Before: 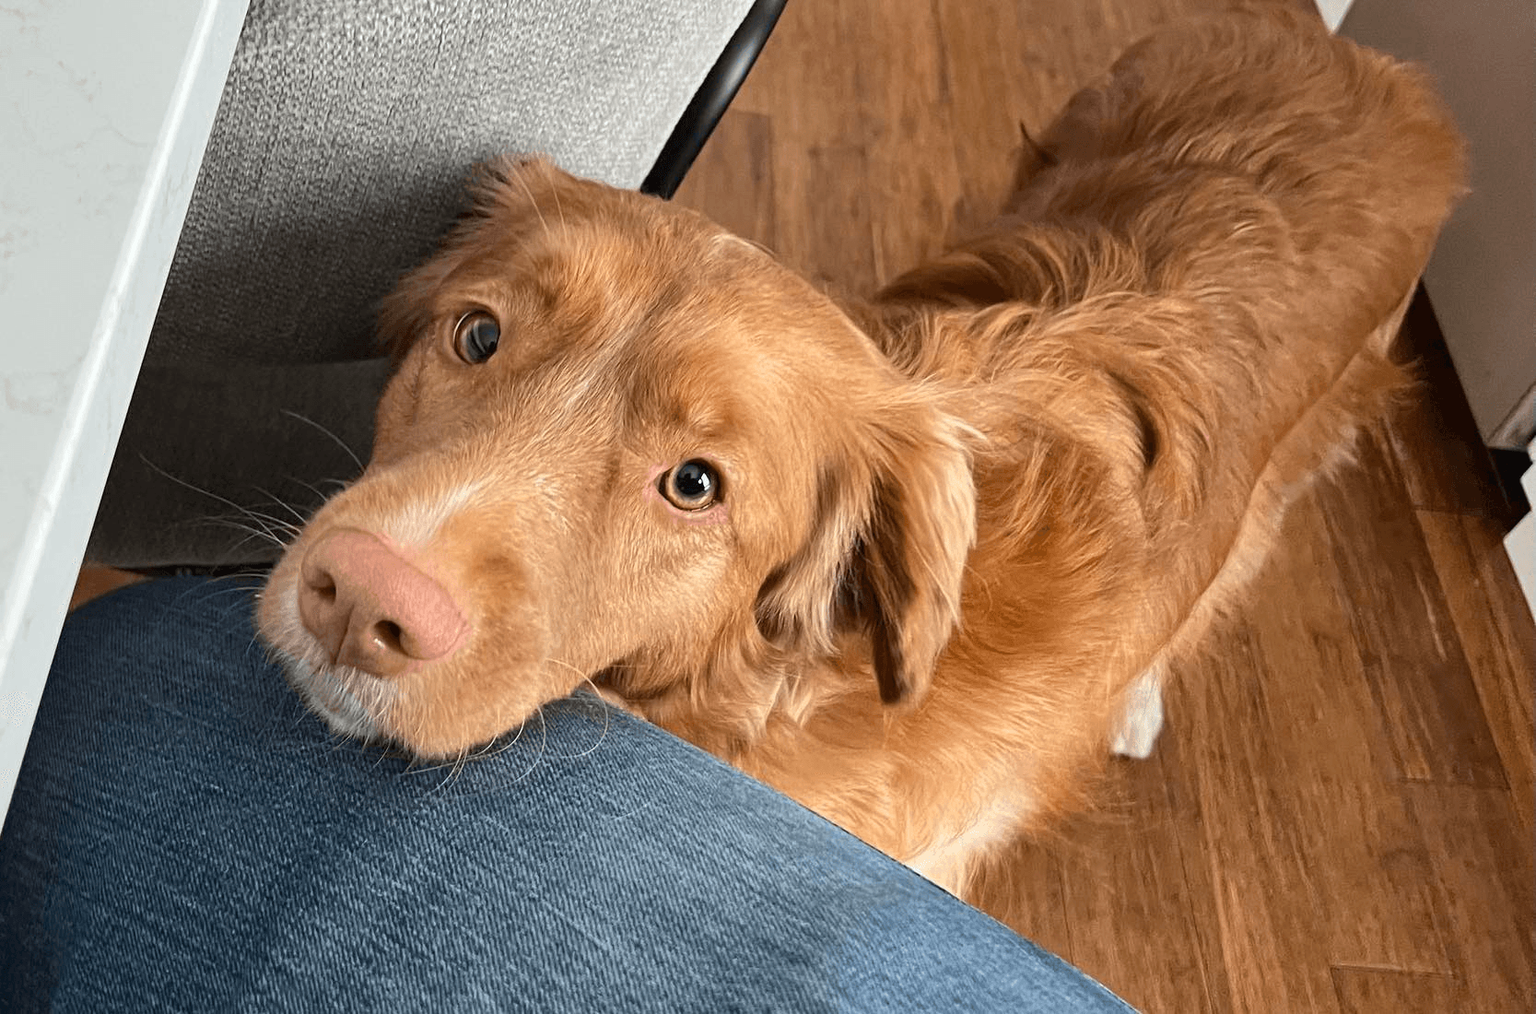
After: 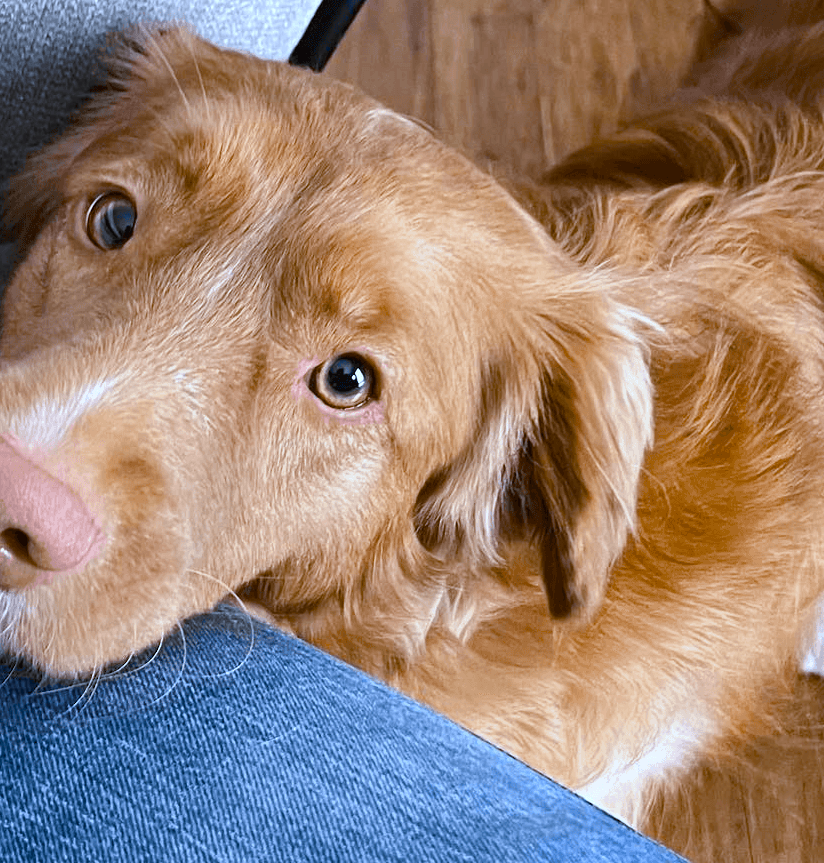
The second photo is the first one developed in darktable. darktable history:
color balance rgb: linear chroma grading › shadows 32%, linear chroma grading › global chroma -2%, linear chroma grading › mid-tones 4%, perceptual saturation grading › global saturation -2%, perceptual saturation grading › highlights -8%, perceptual saturation grading › mid-tones 8%, perceptual saturation grading › shadows 4%, perceptual brilliance grading › highlights 8%, perceptual brilliance grading › mid-tones 4%, perceptual brilliance grading › shadows 2%, global vibrance 16%, saturation formula JzAzBz (2021)
white balance: red 0.871, blue 1.249
crop and rotate: angle 0.02°, left 24.353%, top 13.219%, right 26.156%, bottom 8.224%
